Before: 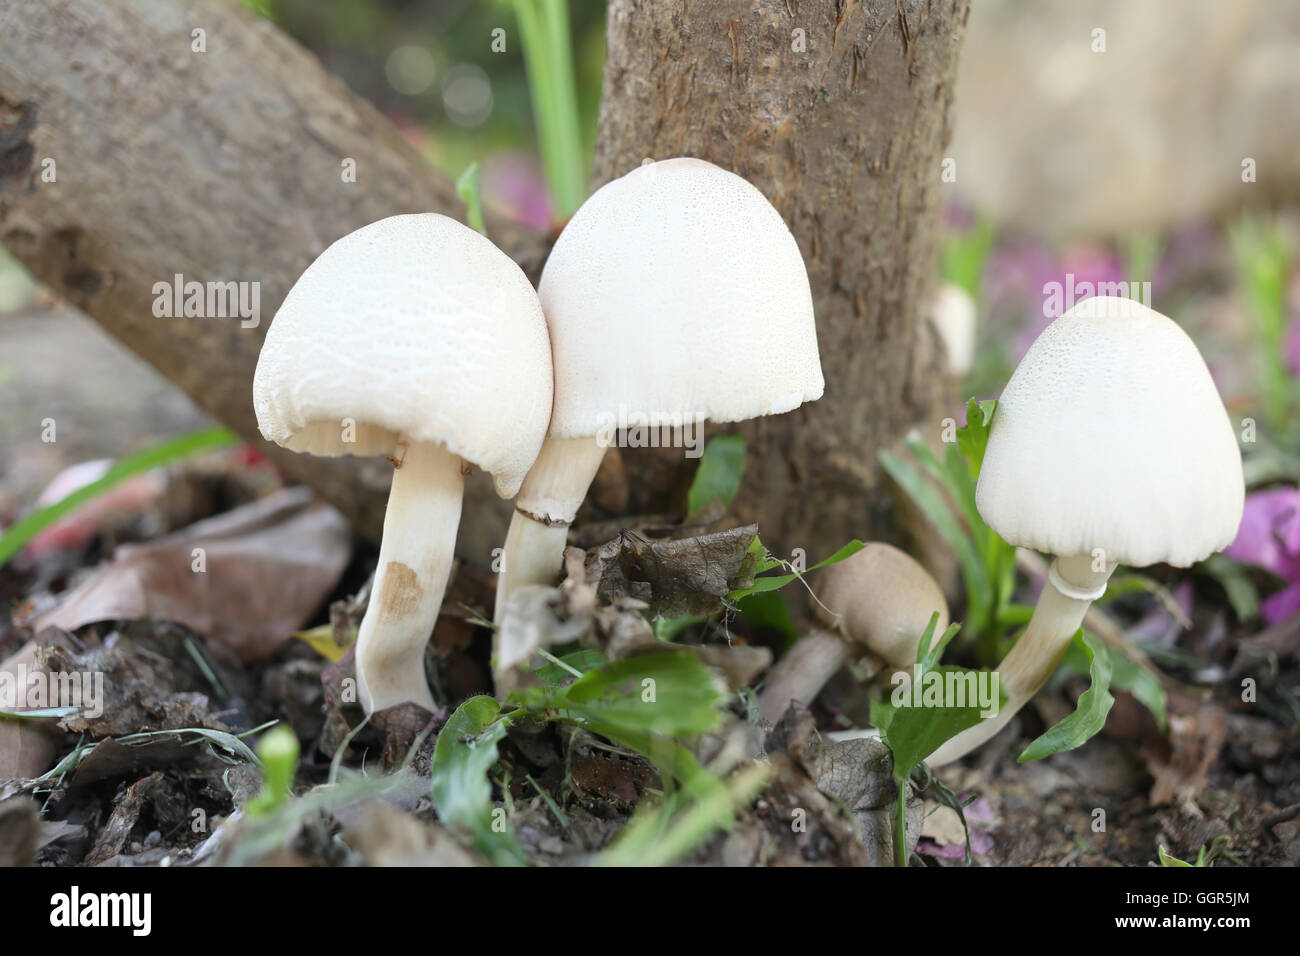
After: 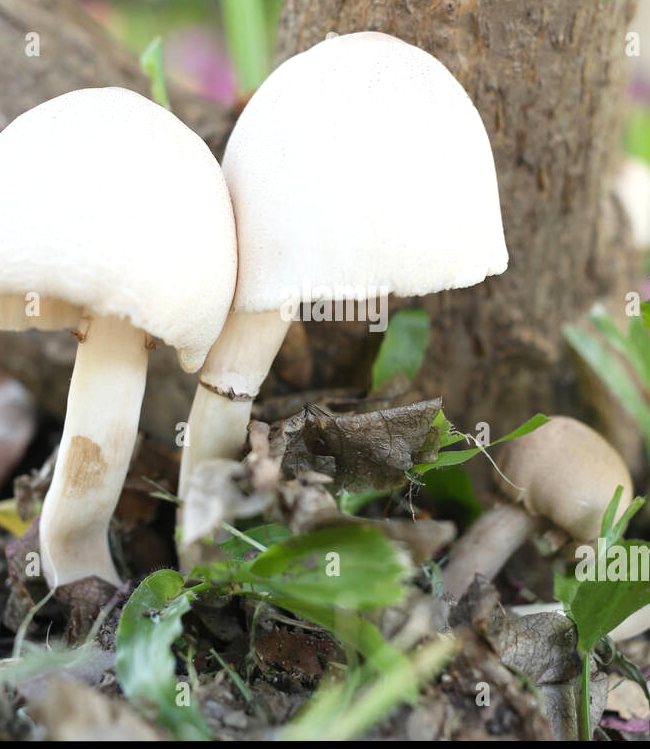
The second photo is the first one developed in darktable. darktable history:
crop and rotate: angle 0.023°, left 24.352%, top 13.217%, right 25.609%, bottom 8.304%
levels: levels [0, 0.476, 0.951]
base curve: curves: ch0 [(0, 0) (0.472, 0.508) (1, 1)], preserve colors none
